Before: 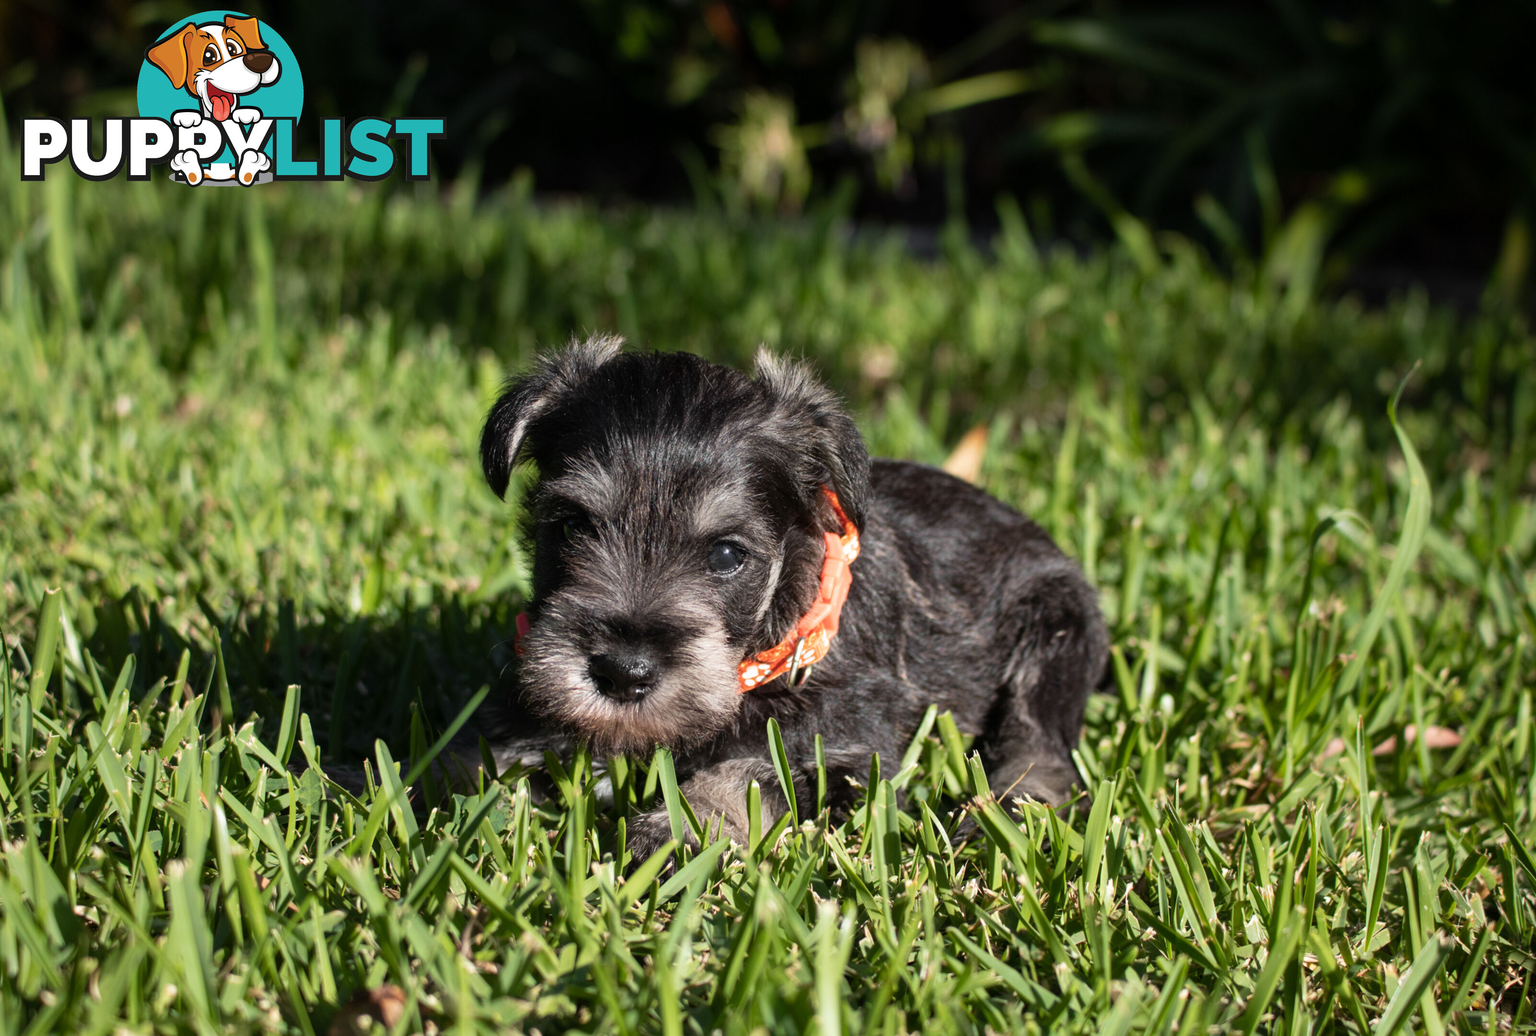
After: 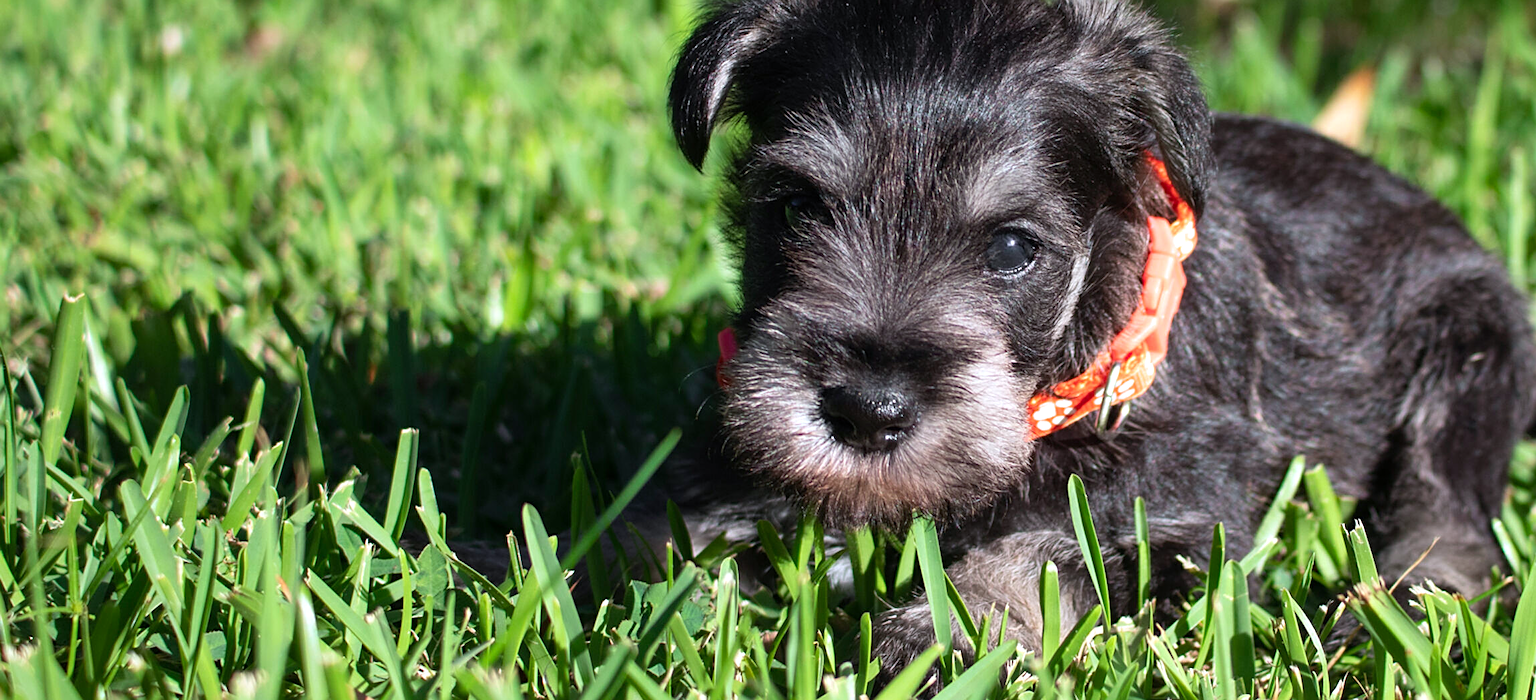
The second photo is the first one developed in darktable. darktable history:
exposure: exposure 0.203 EV, compensate highlight preservation false
color calibration: output R [0.948, 0.091, -0.04, 0], output G [-0.3, 1.384, -0.085, 0], output B [-0.108, 0.061, 1.08, 0], illuminant as shot in camera, x 0.358, y 0.373, temperature 4628.91 K
crop: top 36.39%, right 28.158%, bottom 14.987%
sharpen: on, module defaults
